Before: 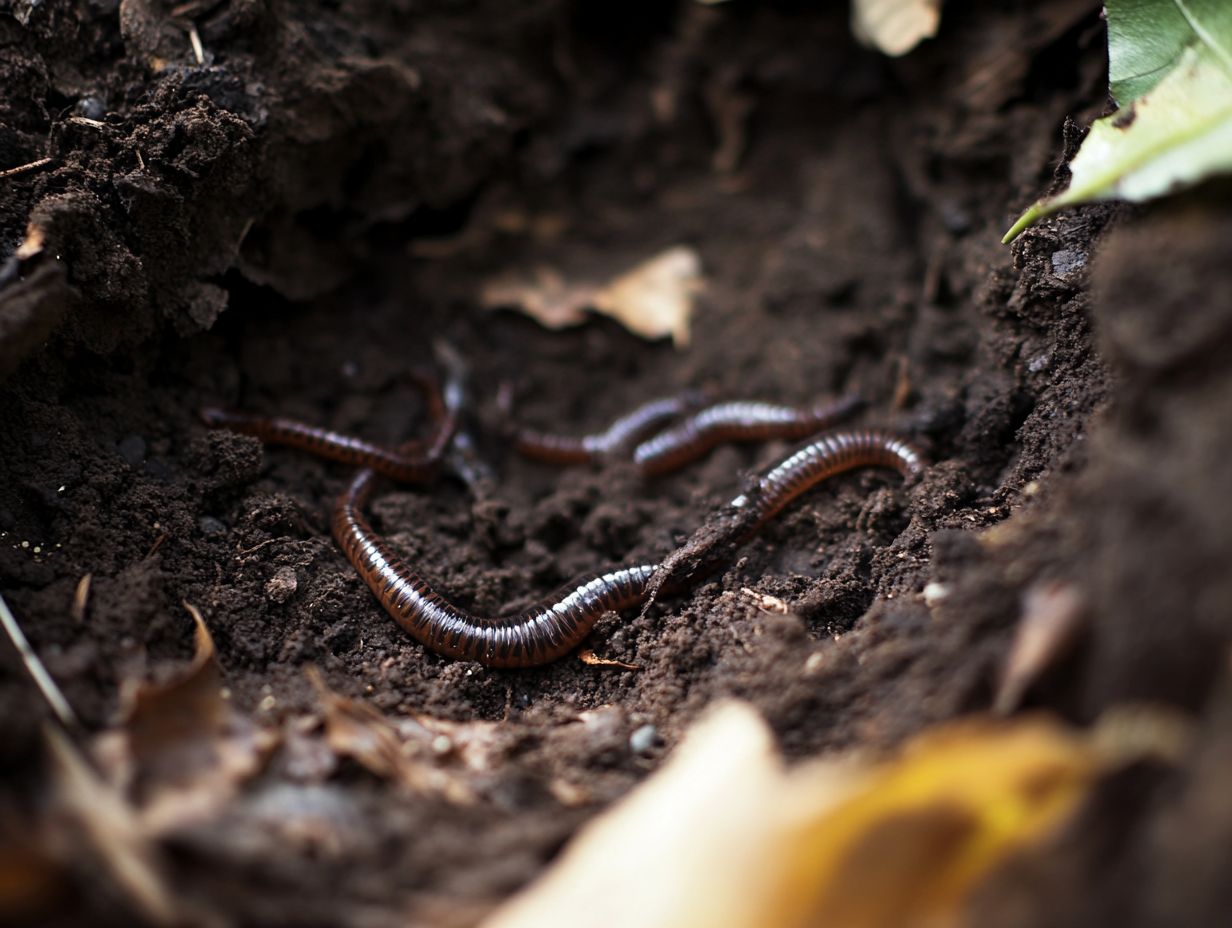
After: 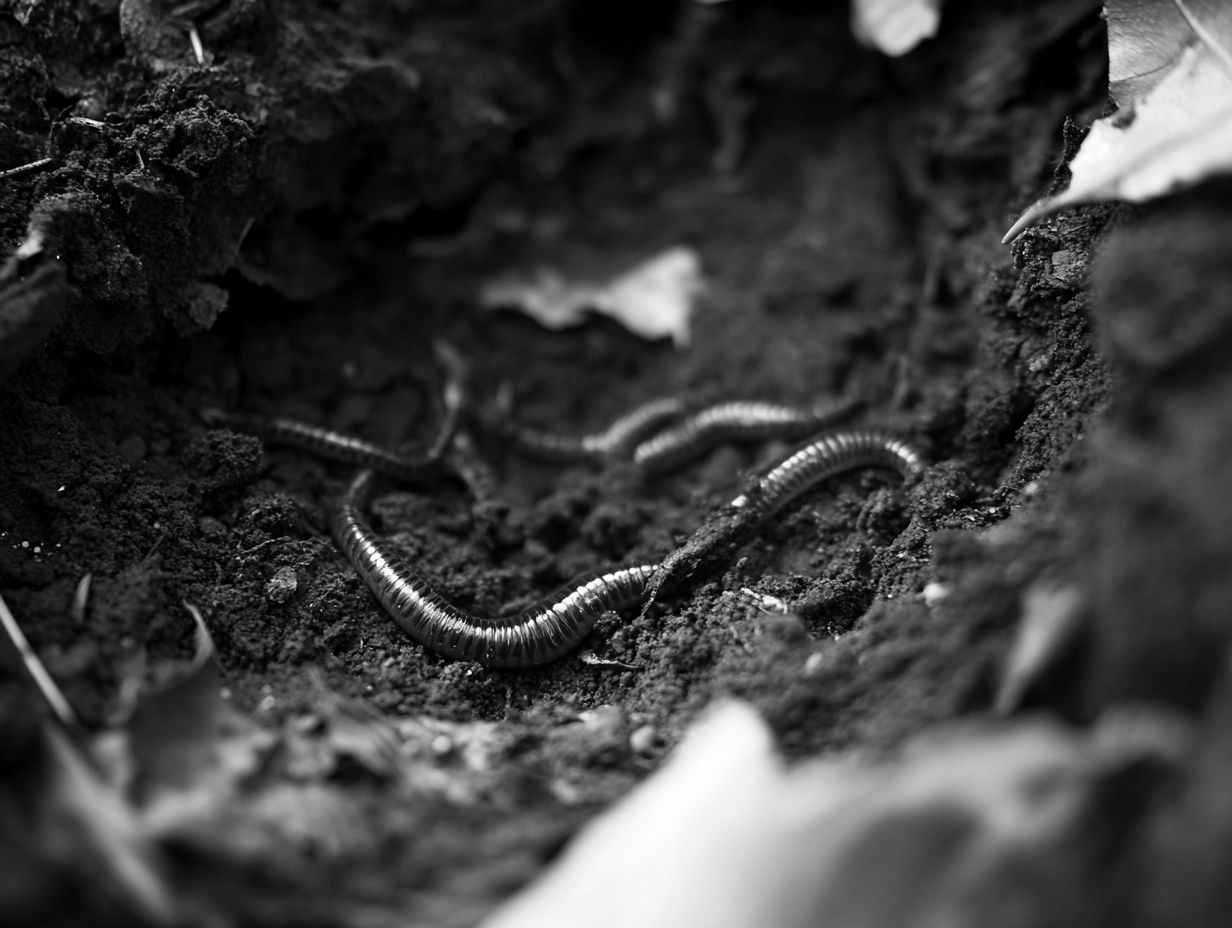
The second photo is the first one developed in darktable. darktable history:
monochrome: on, module defaults
color correction: highlights a* -0.95, highlights b* 4.5, shadows a* 3.55
